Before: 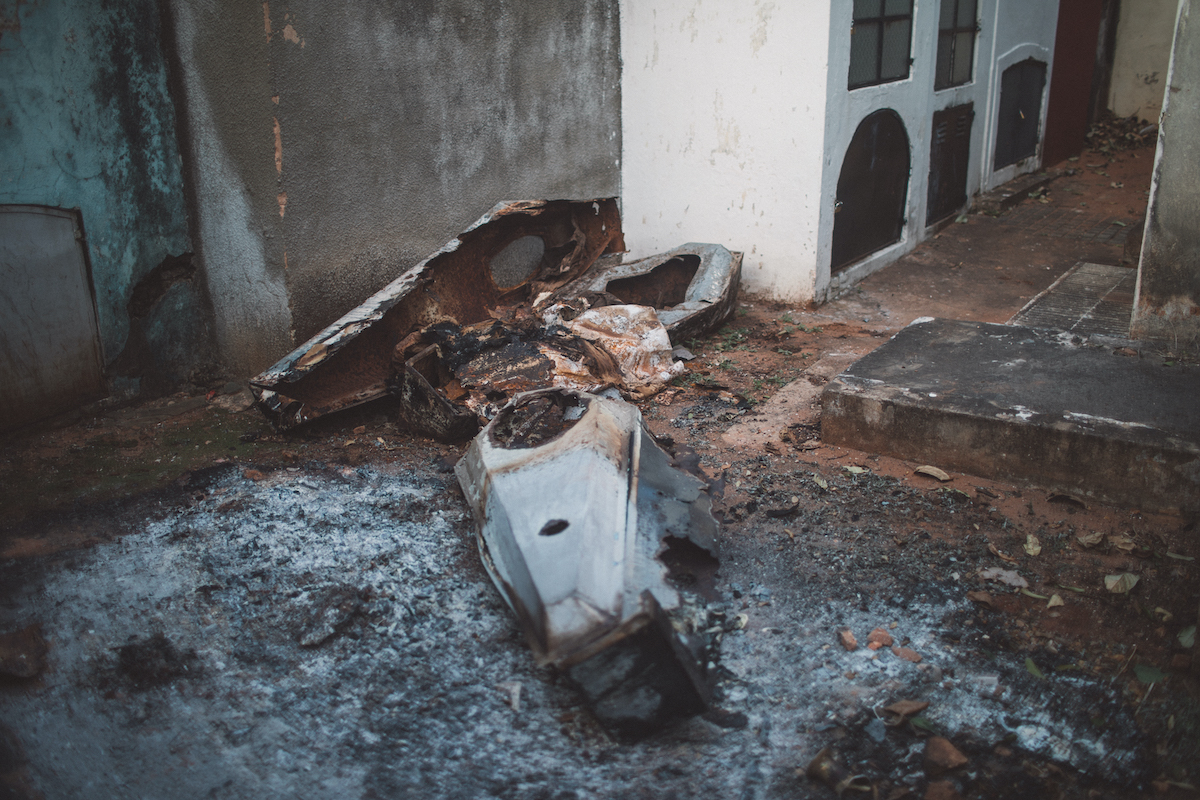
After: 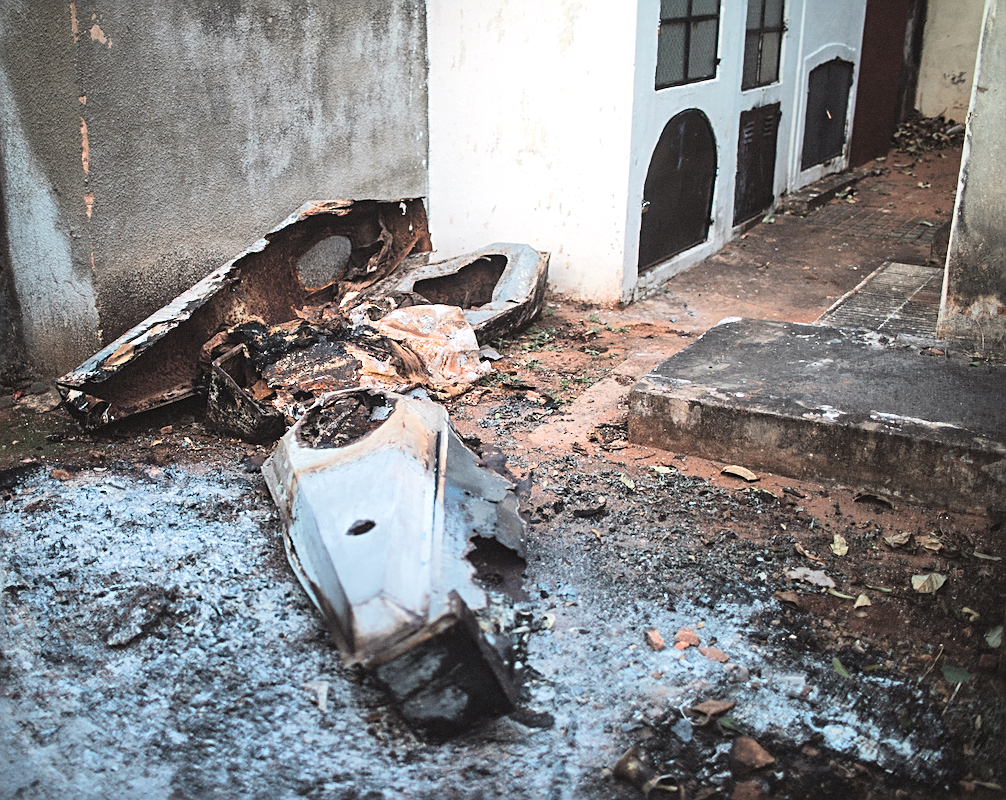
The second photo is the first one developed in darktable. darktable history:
levels: levels [0.062, 0.494, 0.925]
sharpen: on, module defaults
crop: left 16.097%
tone equalizer: -7 EV 0.152 EV, -6 EV 0.634 EV, -5 EV 1.11 EV, -4 EV 1.35 EV, -3 EV 1.14 EV, -2 EV 0.6 EV, -1 EV 0.163 EV, edges refinement/feathering 500, mask exposure compensation -1.57 EV, preserve details no
